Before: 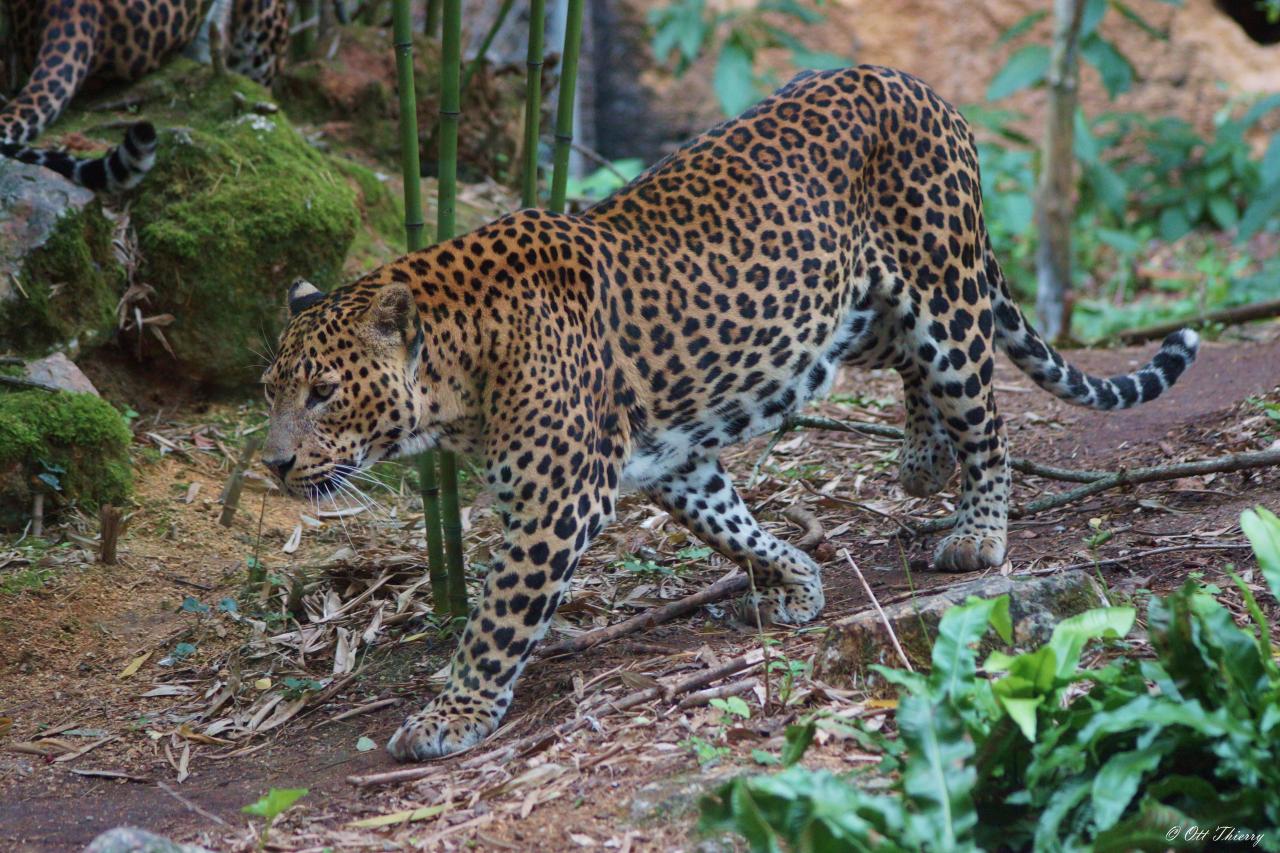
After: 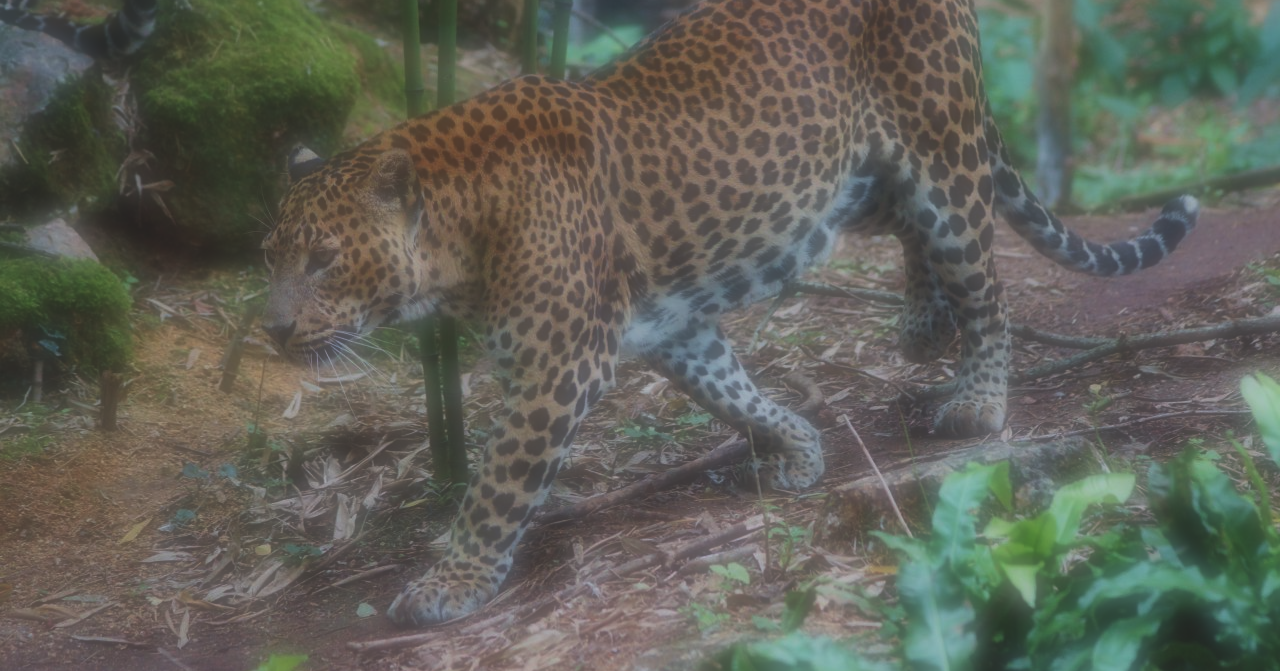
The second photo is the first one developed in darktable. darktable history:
exposure: black level correction -0.015, exposure -0.5 EV, compensate highlight preservation false
soften: on, module defaults
crop and rotate: top 15.774%, bottom 5.506%
